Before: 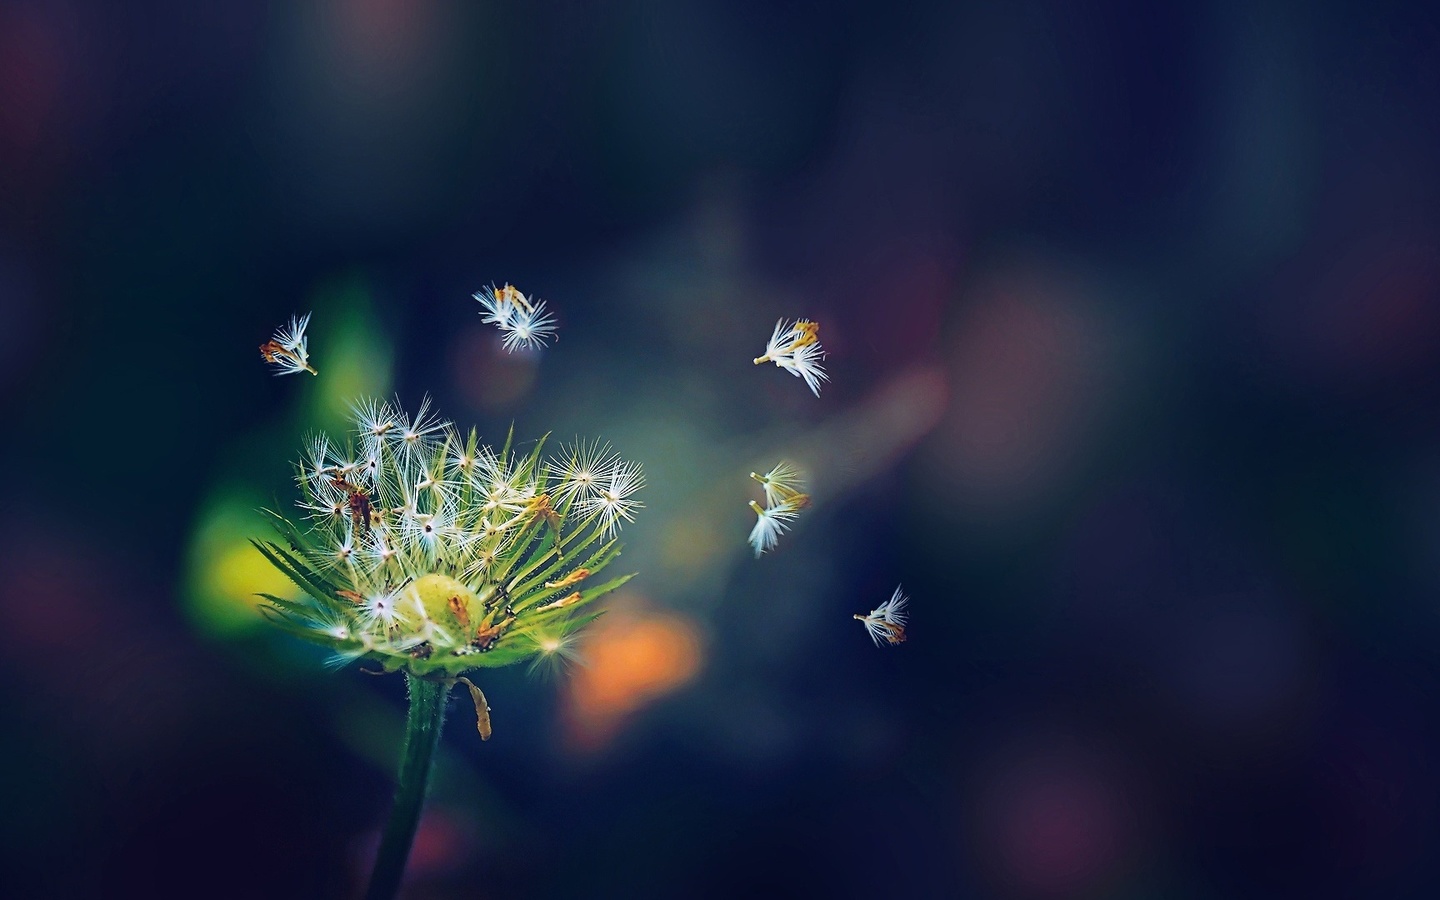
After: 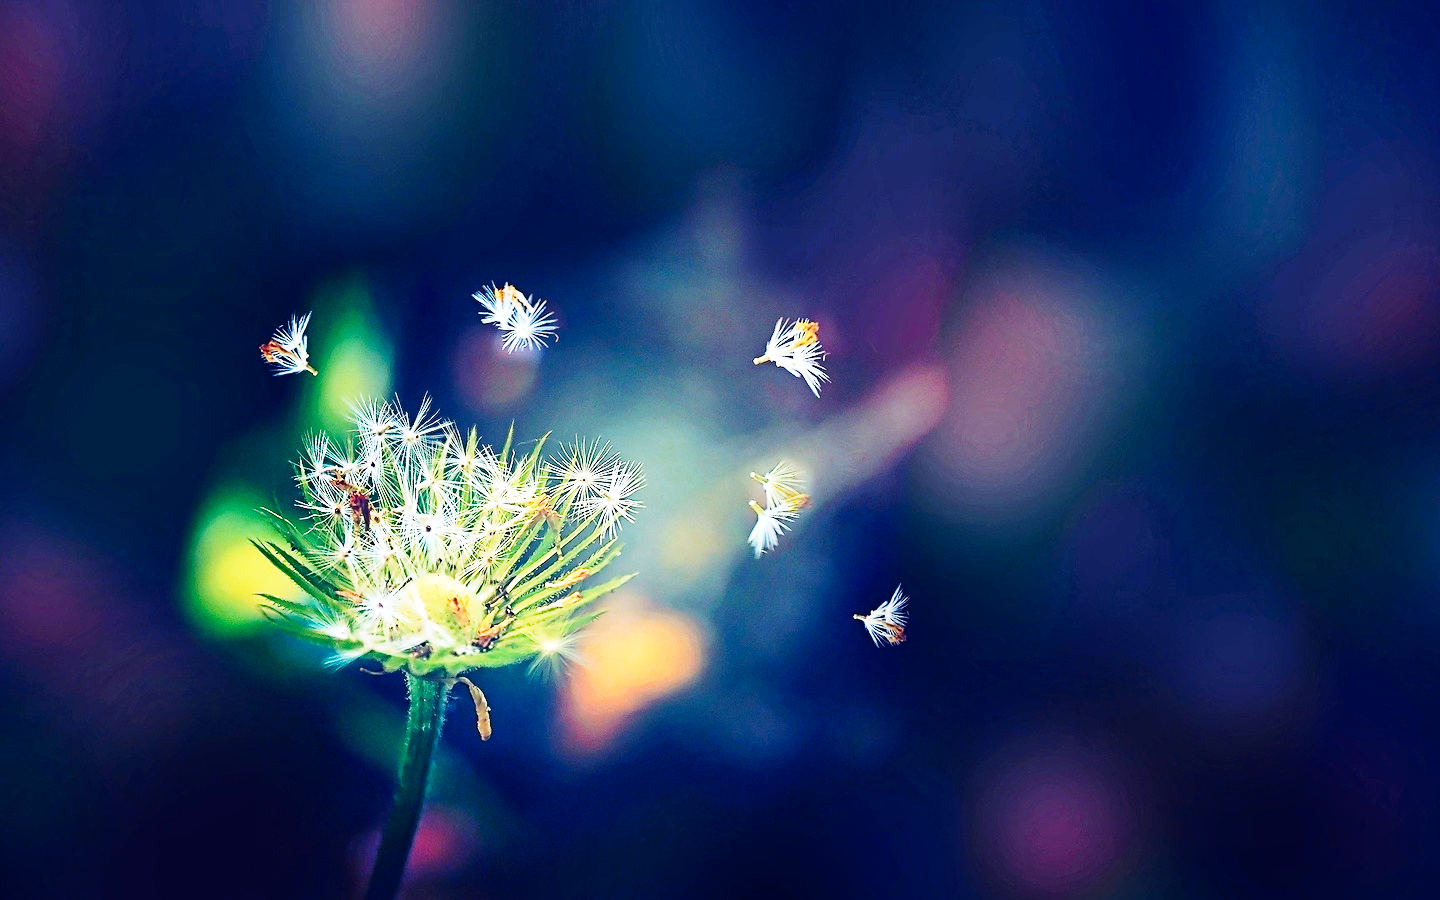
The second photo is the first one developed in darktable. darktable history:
contrast equalizer: octaves 7, y [[0.509, 0.517, 0.523, 0.523, 0.517, 0.509], [0.5 ×6], [0.5 ×6], [0 ×6], [0 ×6]], mix 0.161
base curve: curves: ch0 [(0, 0) (0, 0.001) (0.001, 0.001) (0.004, 0.002) (0.007, 0.004) (0.015, 0.013) (0.033, 0.045) (0.052, 0.096) (0.075, 0.17) (0.099, 0.241) (0.163, 0.42) (0.219, 0.55) (0.259, 0.616) (0.327, 0.722) (0.365, 0.765) (0.522, 0.873) (0.547, 0.881) (0.689, 0.919) (0.826, 0.952) (1, 1)], preserve colors none
exposure: black level correction 0.001, exposure 0.498 EV, compensate highlight preservation false
